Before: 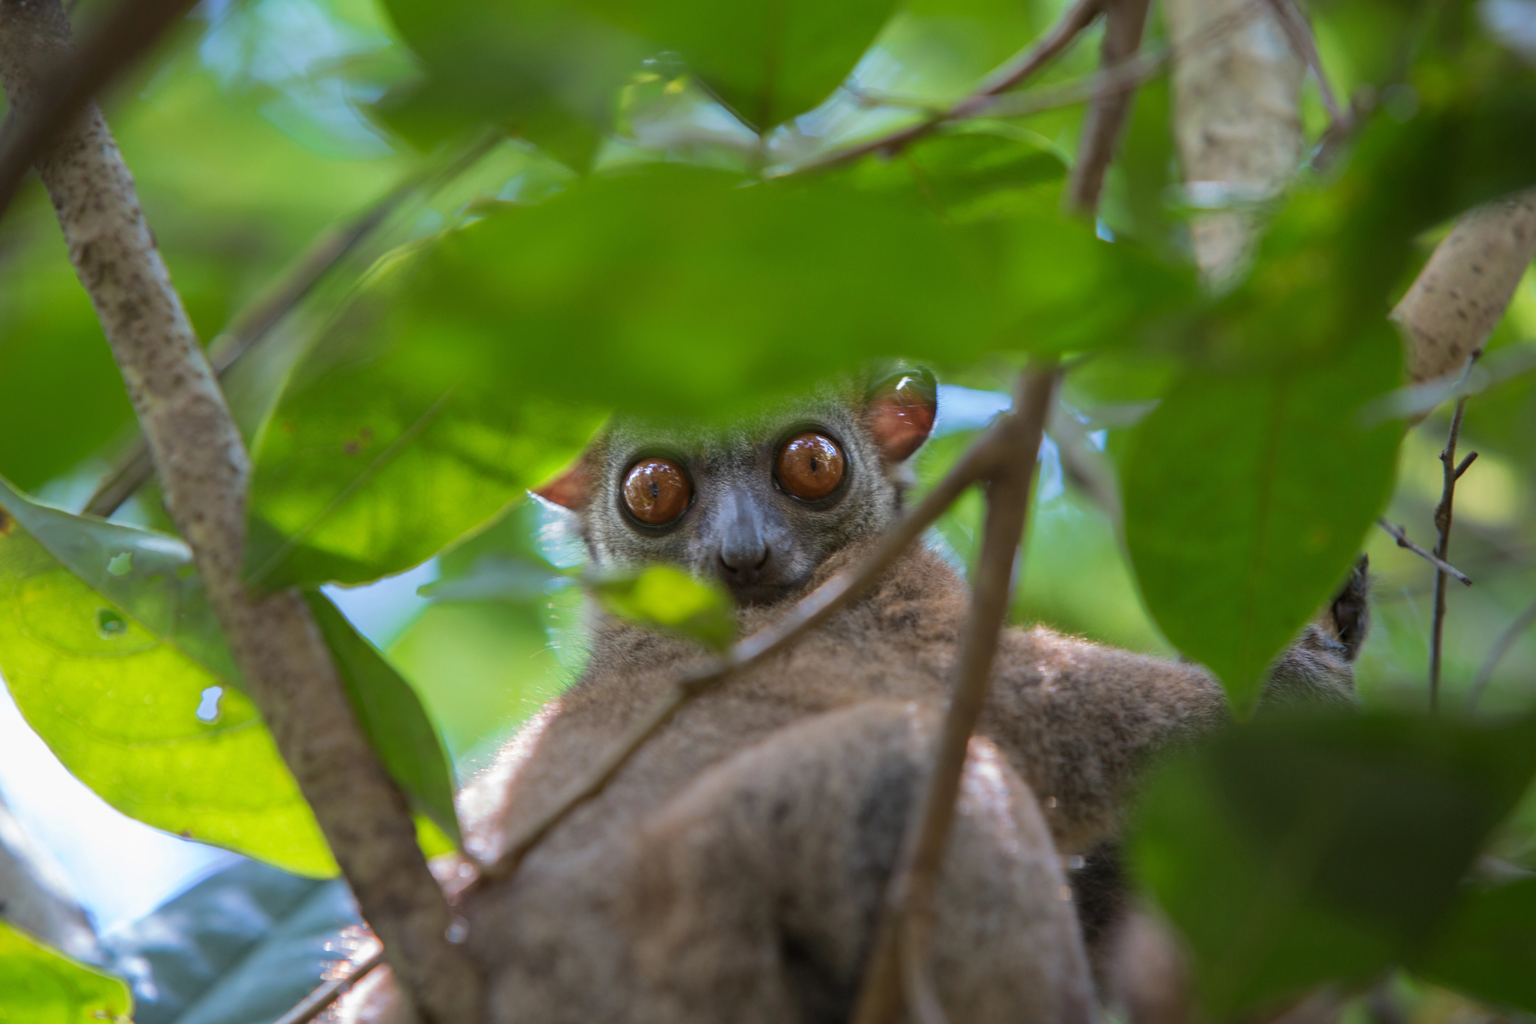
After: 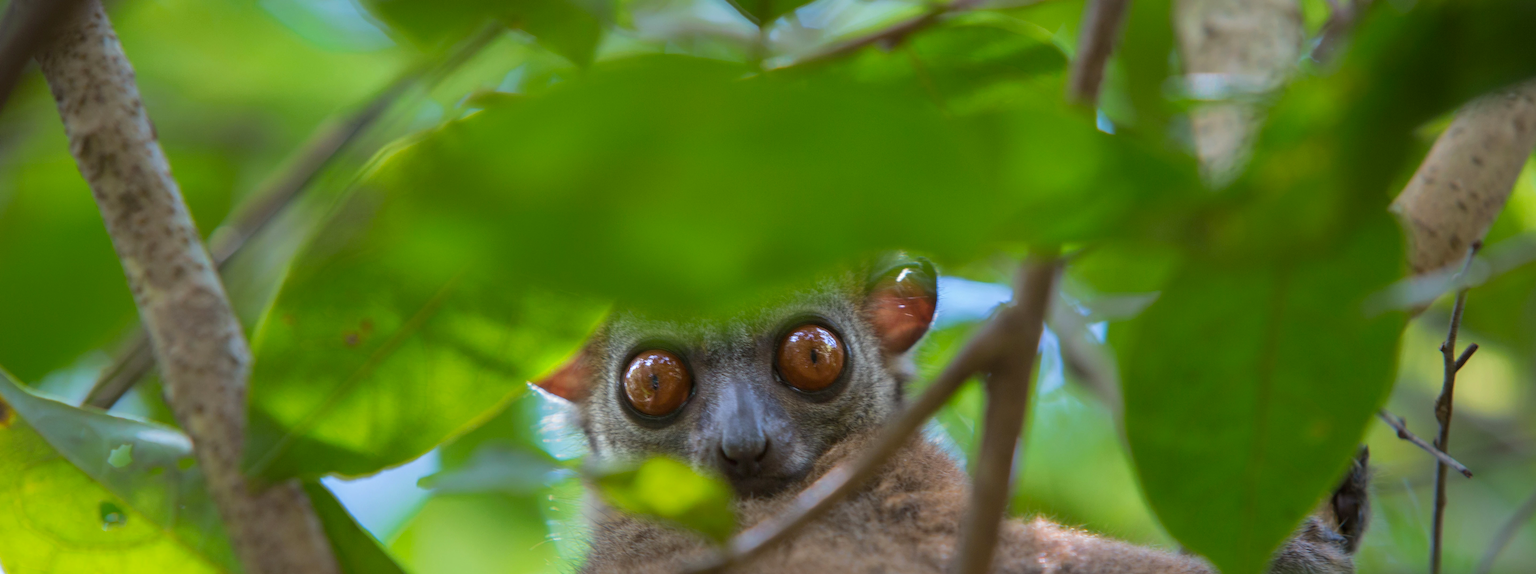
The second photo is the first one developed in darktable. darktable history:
color balance: output saturation 110%
crop and rotate: top 10.605%, bottom 33.274%
